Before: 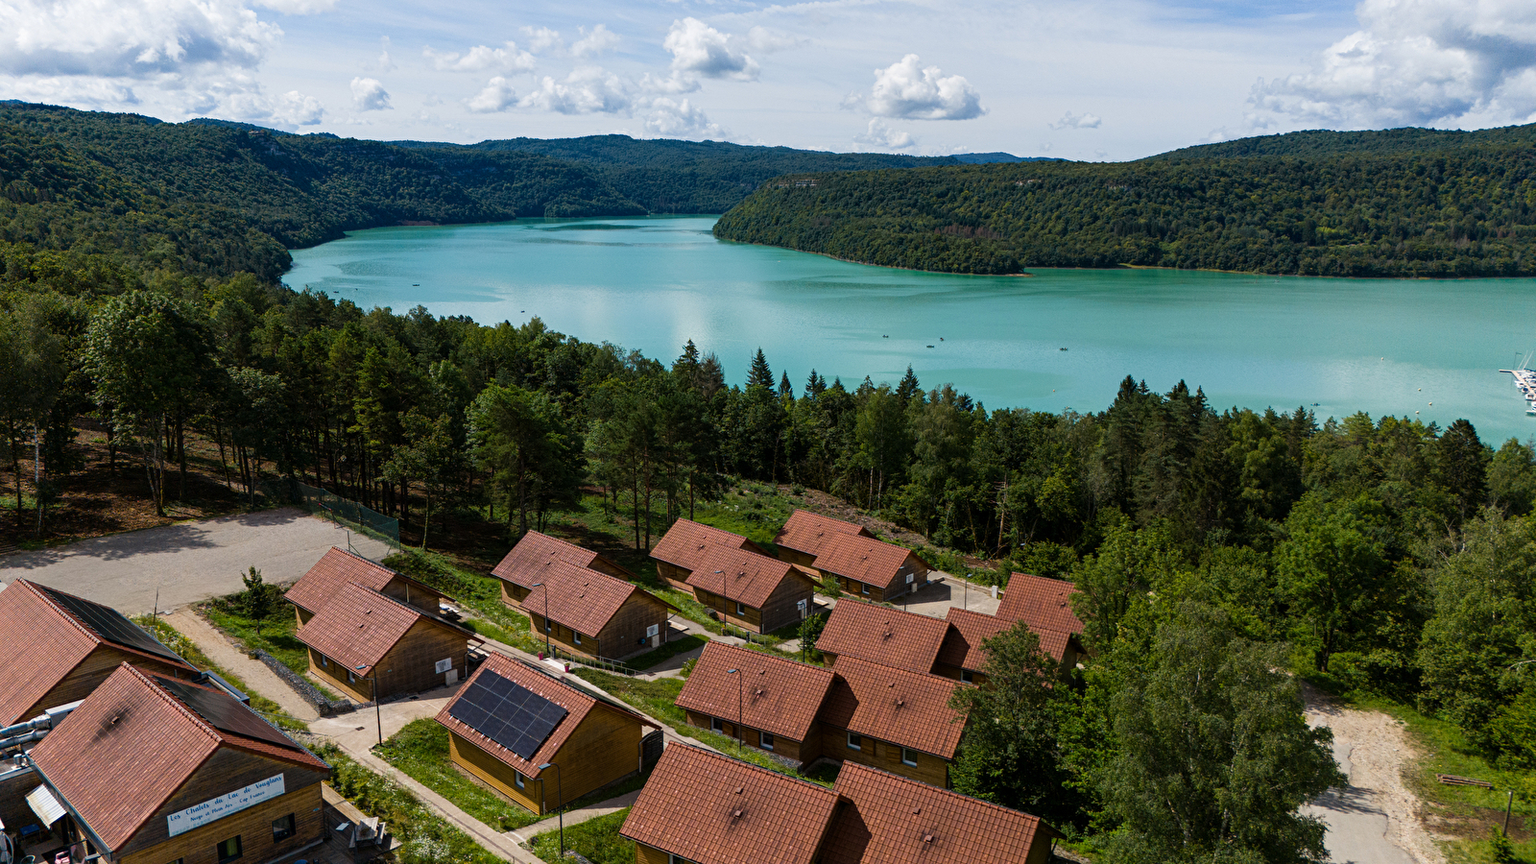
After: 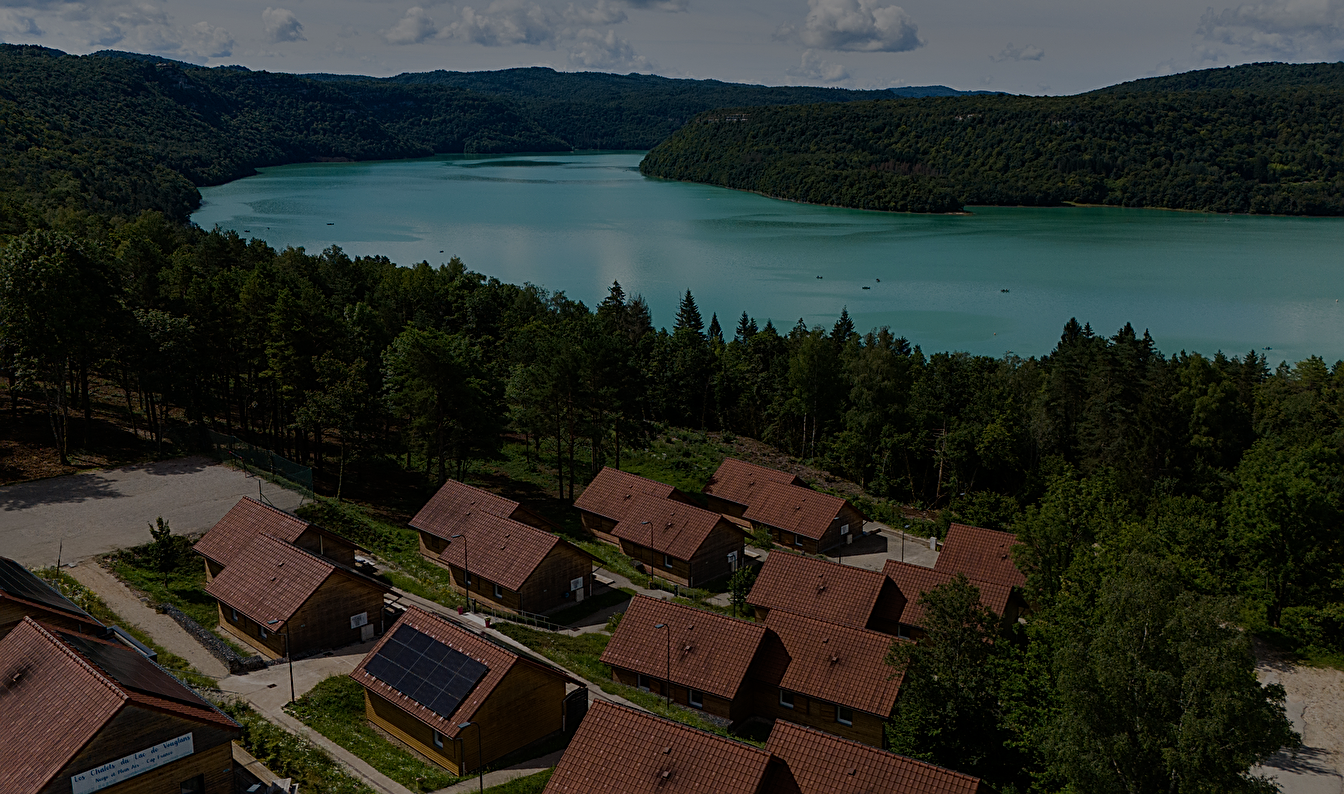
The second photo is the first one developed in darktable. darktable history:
crop: left 6.446%, top 8.188%, right 9.538%, bottom 3.548%
tone equalizer: -8 EV -2 EV, -7 EV -2 EV, -6 EV -2 EV, -5 EV -2 EV, -4 EV -2 EV, -3 EV -2 EV, -2 EV -2 EV, -1 EV -1.63 EV, +0 EV -2 EV
sharpen: on, module defaults
